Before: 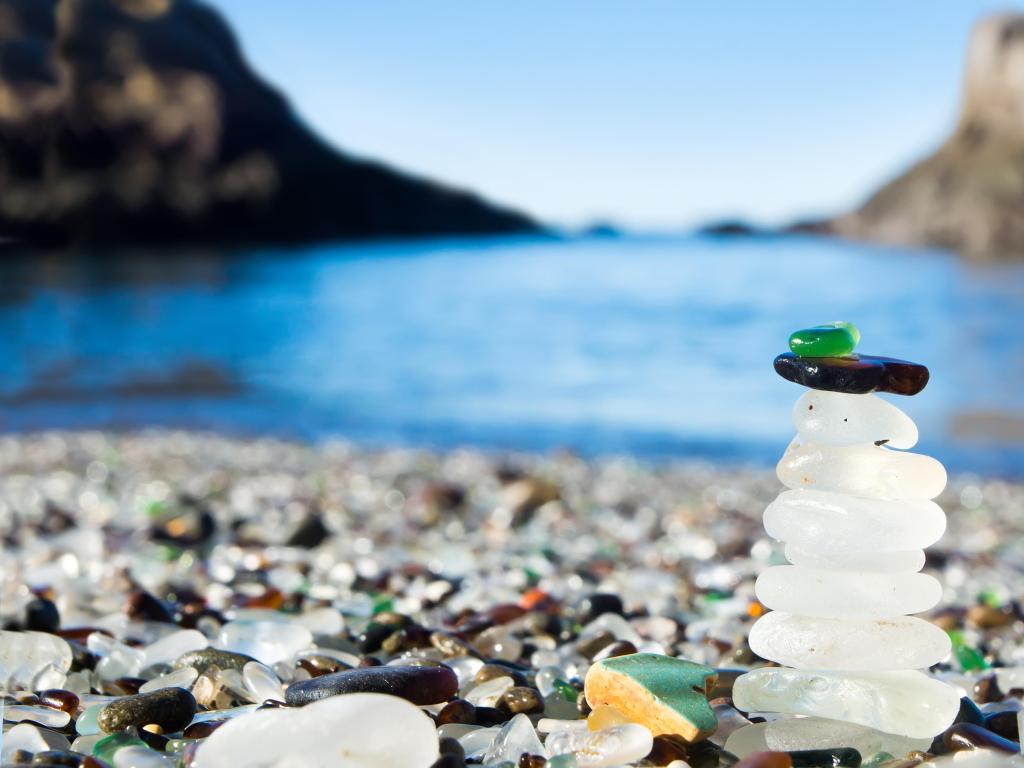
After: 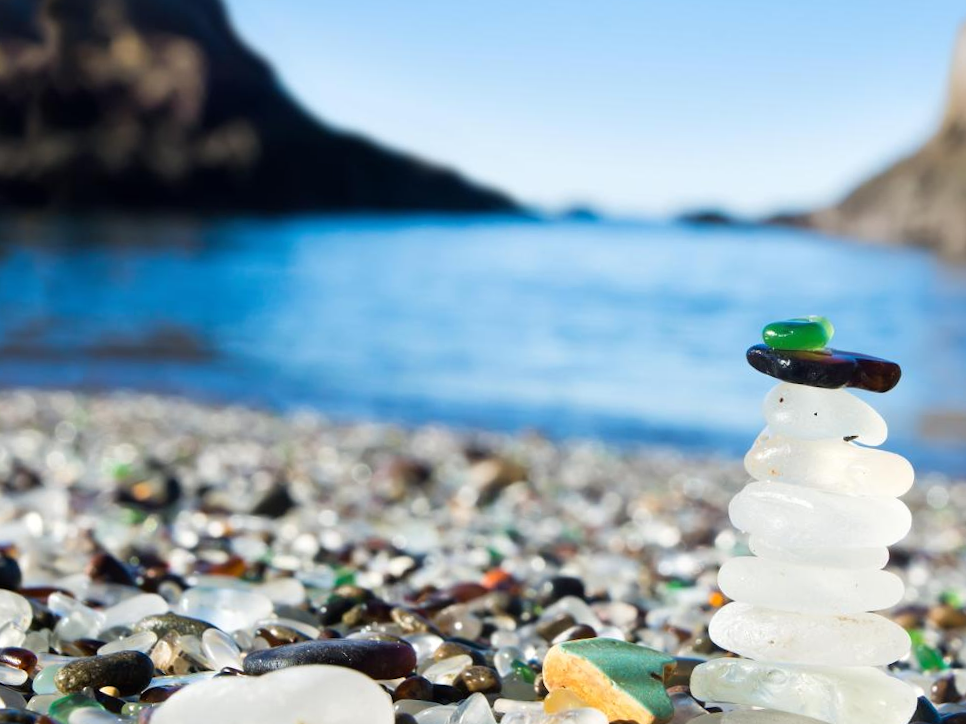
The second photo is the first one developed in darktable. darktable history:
crop and rotate: angle -2.61°
exposure: black level correction 0, compensate exposure bias true, compensate highlight preservation false
